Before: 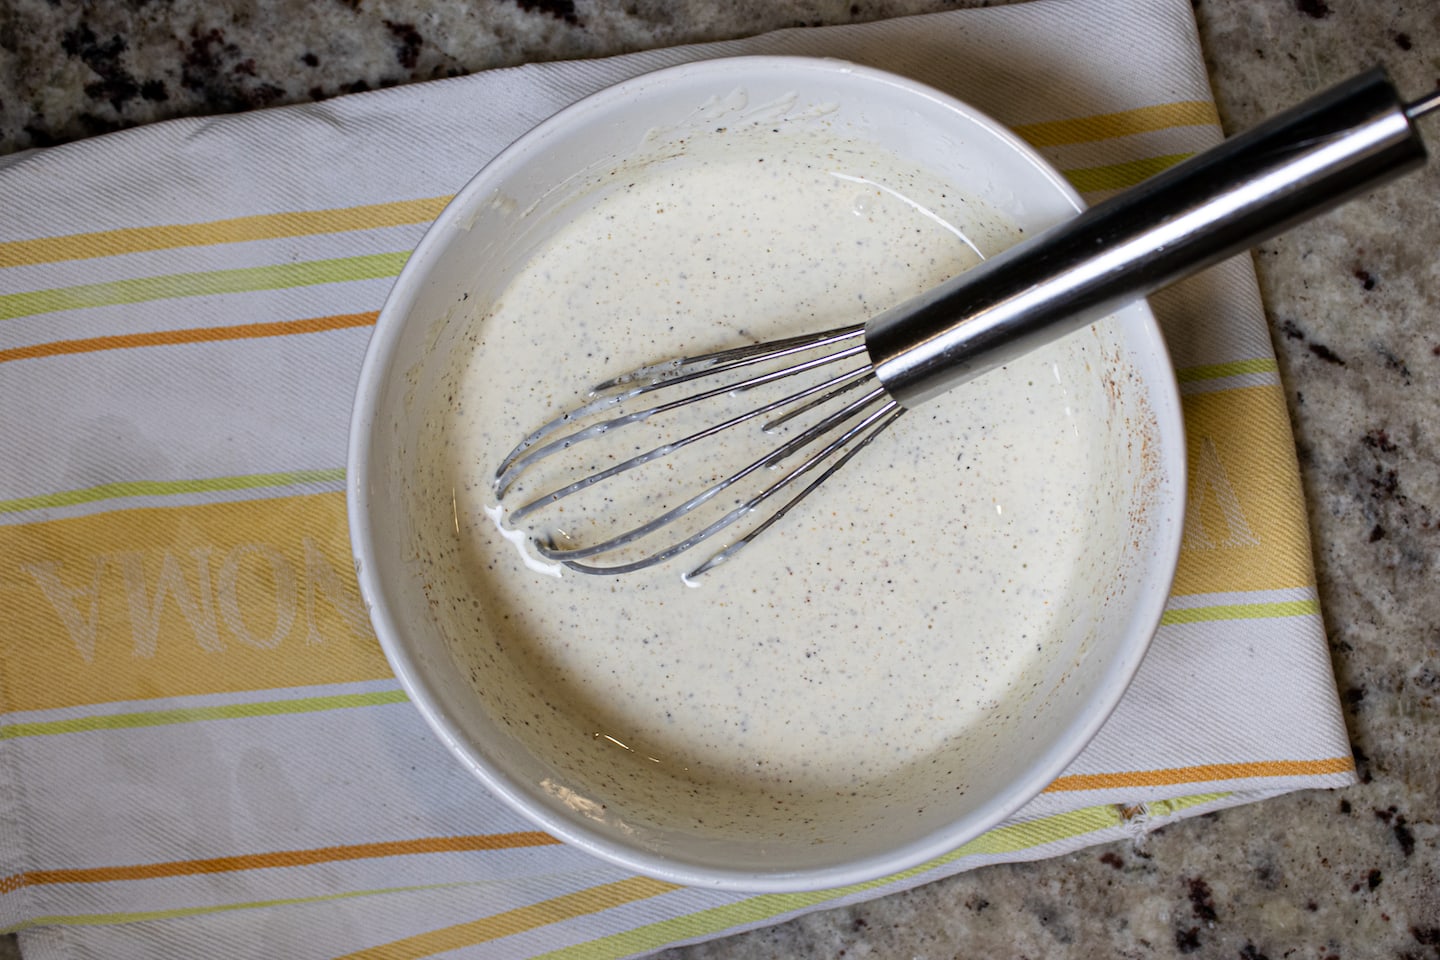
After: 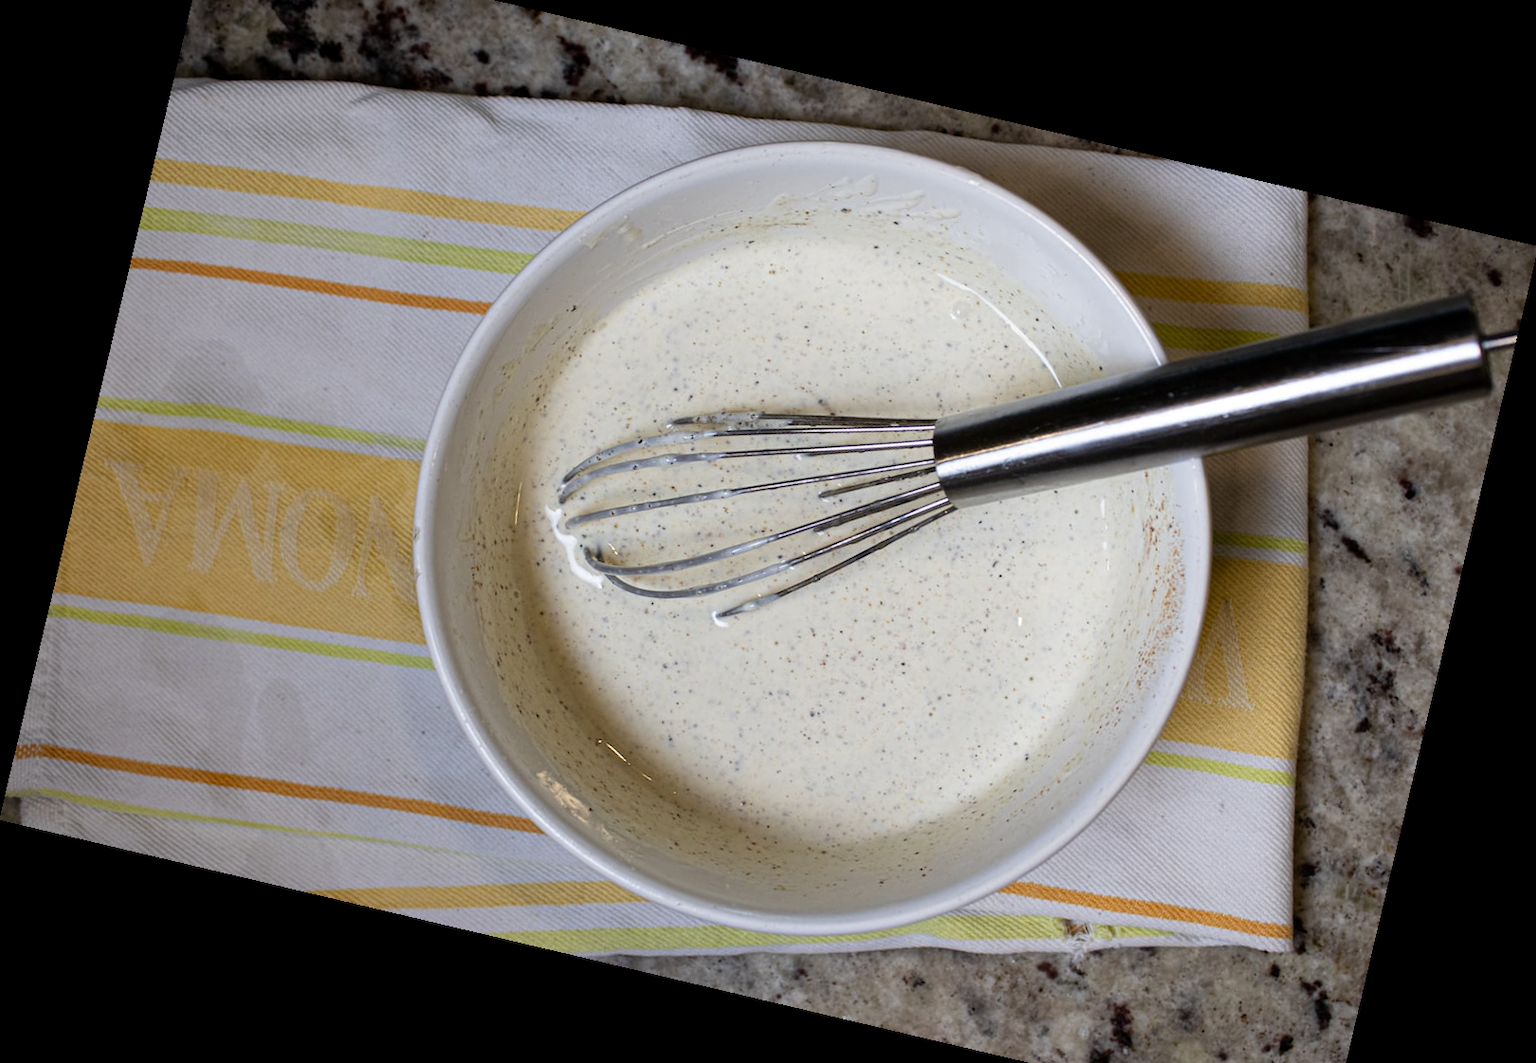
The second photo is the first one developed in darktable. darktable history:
crop and rotate: top 5.609%, bottom 5.609%
rotate and perspective: rotation 13.27°, automatic cropping off
